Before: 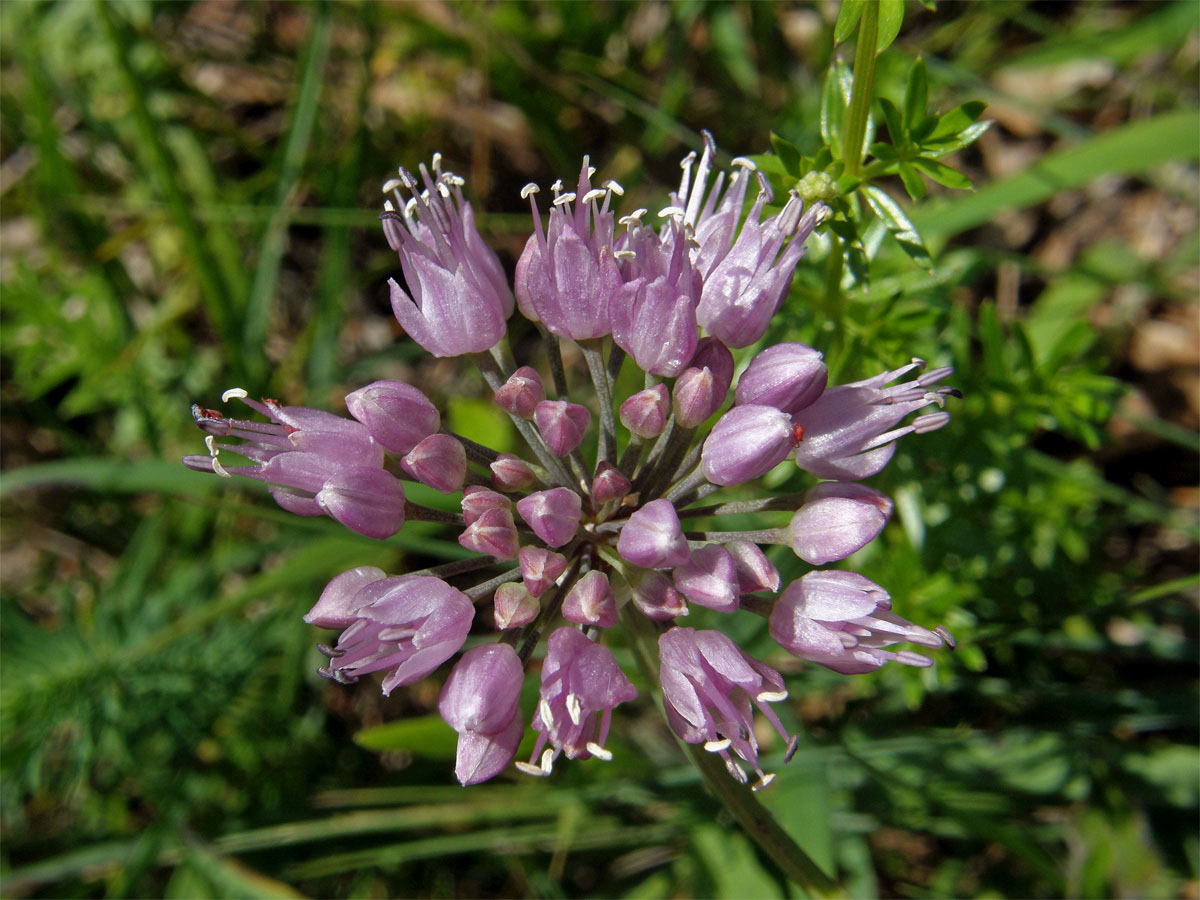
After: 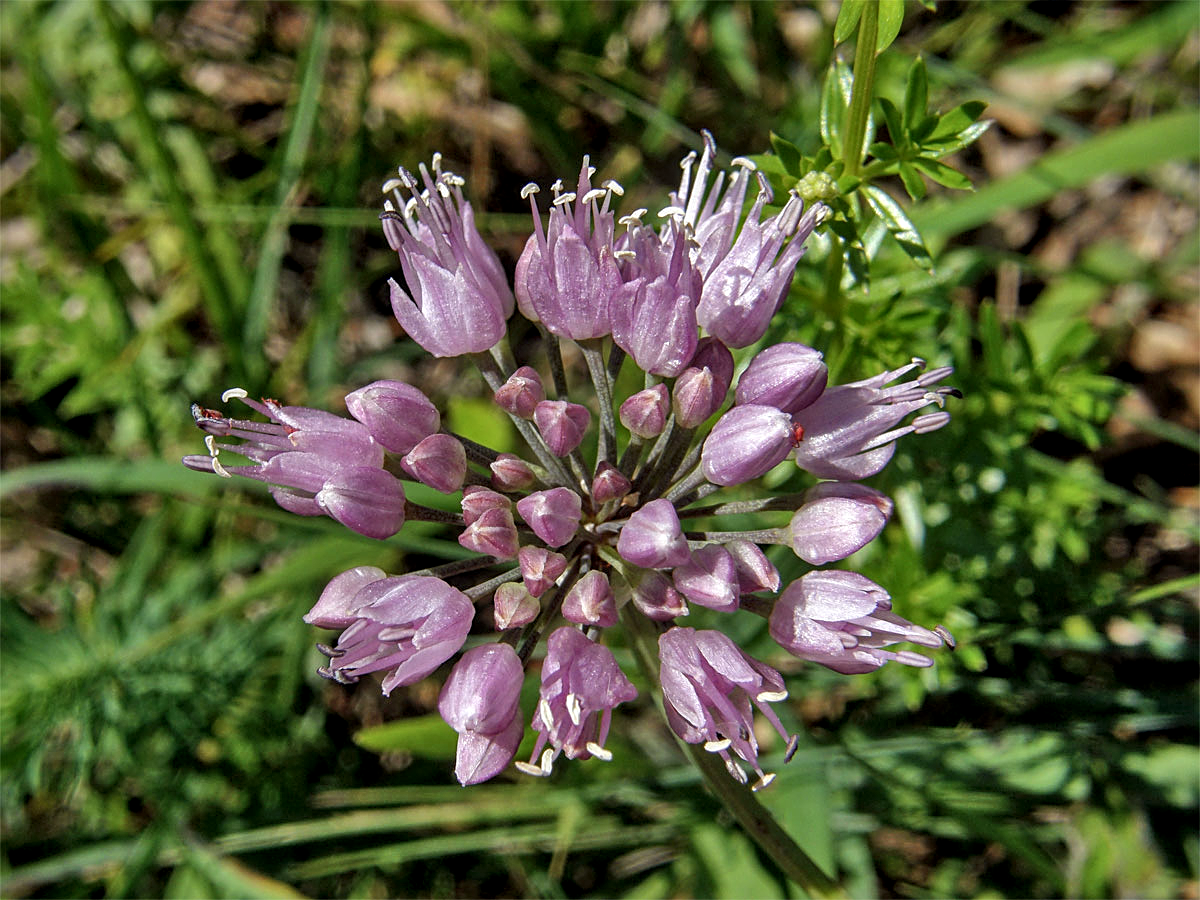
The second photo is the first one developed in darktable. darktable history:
shadows and highlights: shadows 59.21, soften with gaussian
local contrast: detail 130%
sharpen: on, module defaults
